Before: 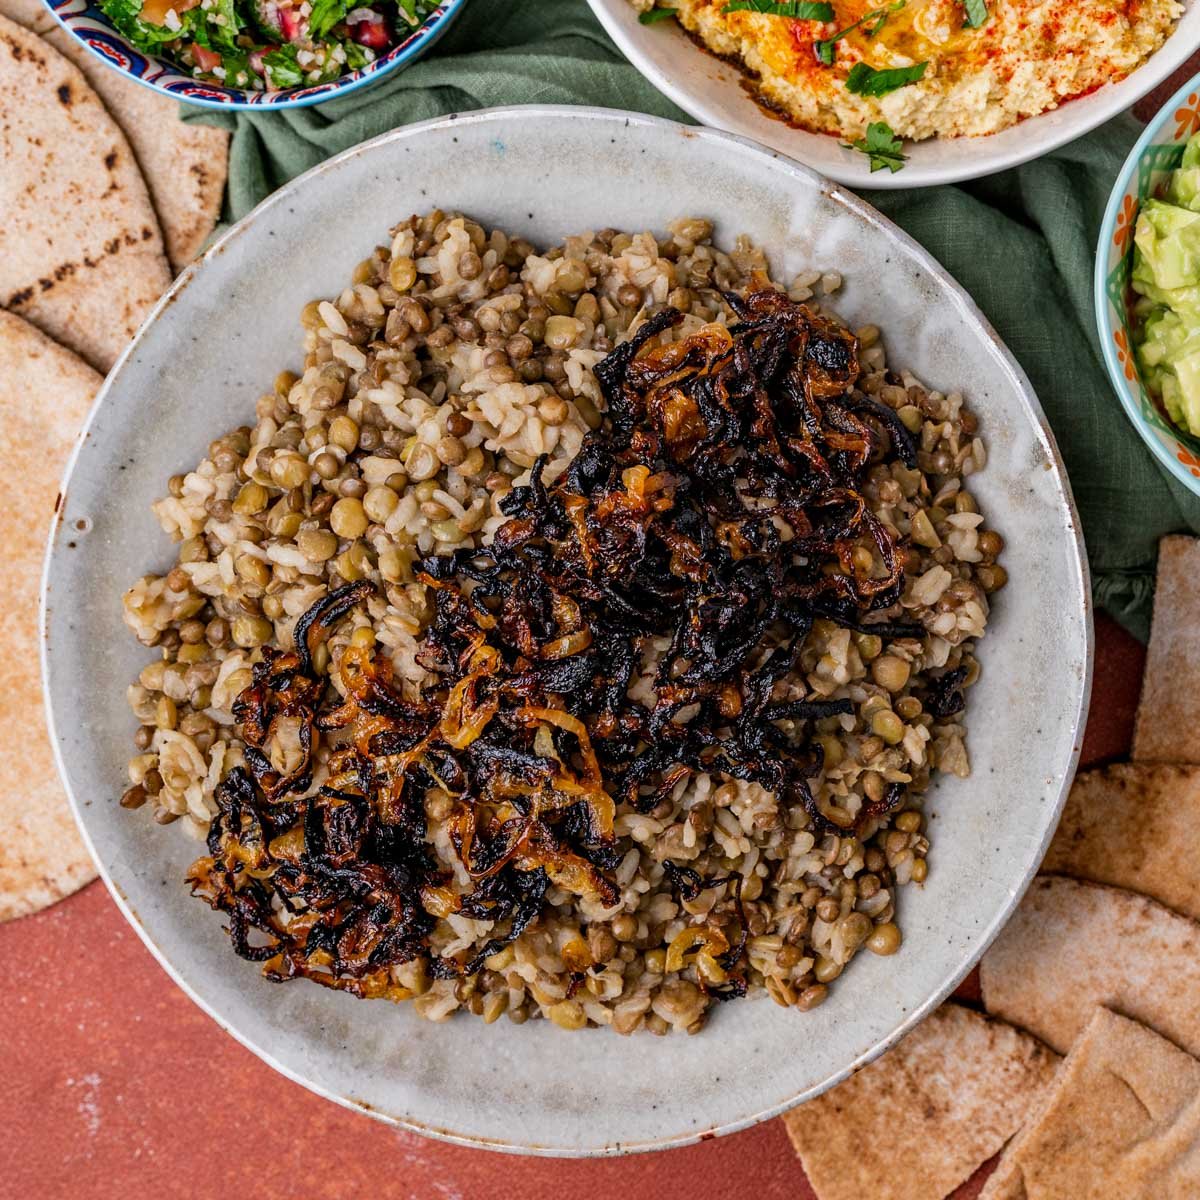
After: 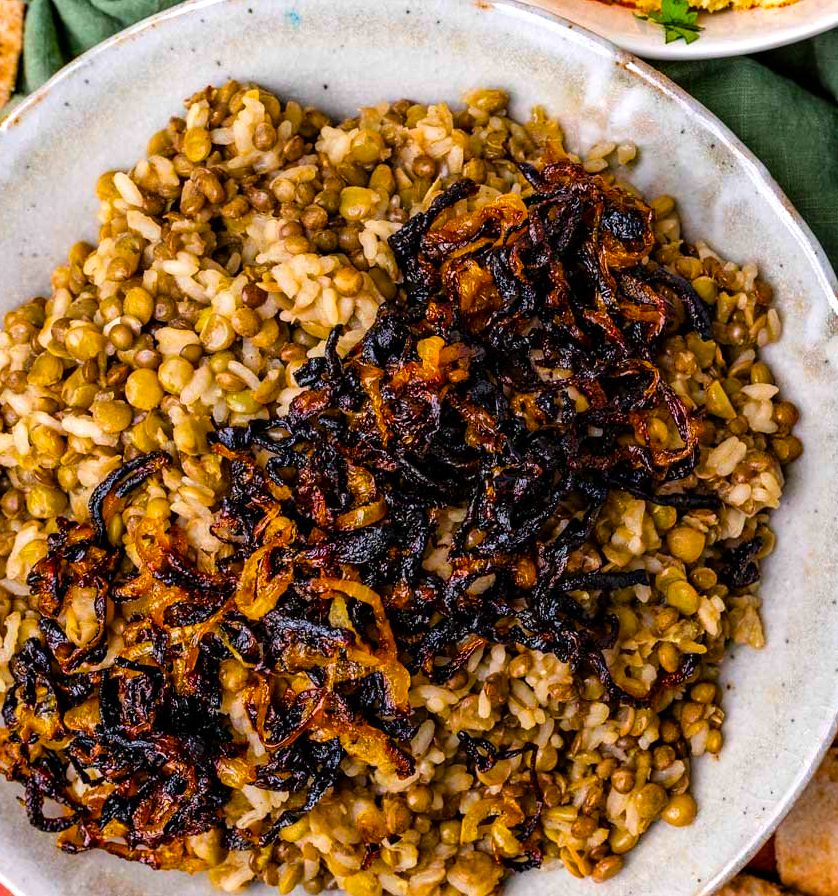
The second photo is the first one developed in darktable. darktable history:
crop and rotate: left 17.128%, top 10.795%, right 12.998%, bottom 14.52%
tone equalizer: -8 EV -0.418 EV, -7 EV -0.369 EV, -6 EV -0.362 EV, -5 EV -0.252 EV, -3 EV 0.234 EV, -2 EV 0.308 EV, -1 EV 0.398 EV, +0 EV 0.421 EV
color balance rgb: perceptual saturation grading › global saturation 30.362%, global vibrance 45.377%
